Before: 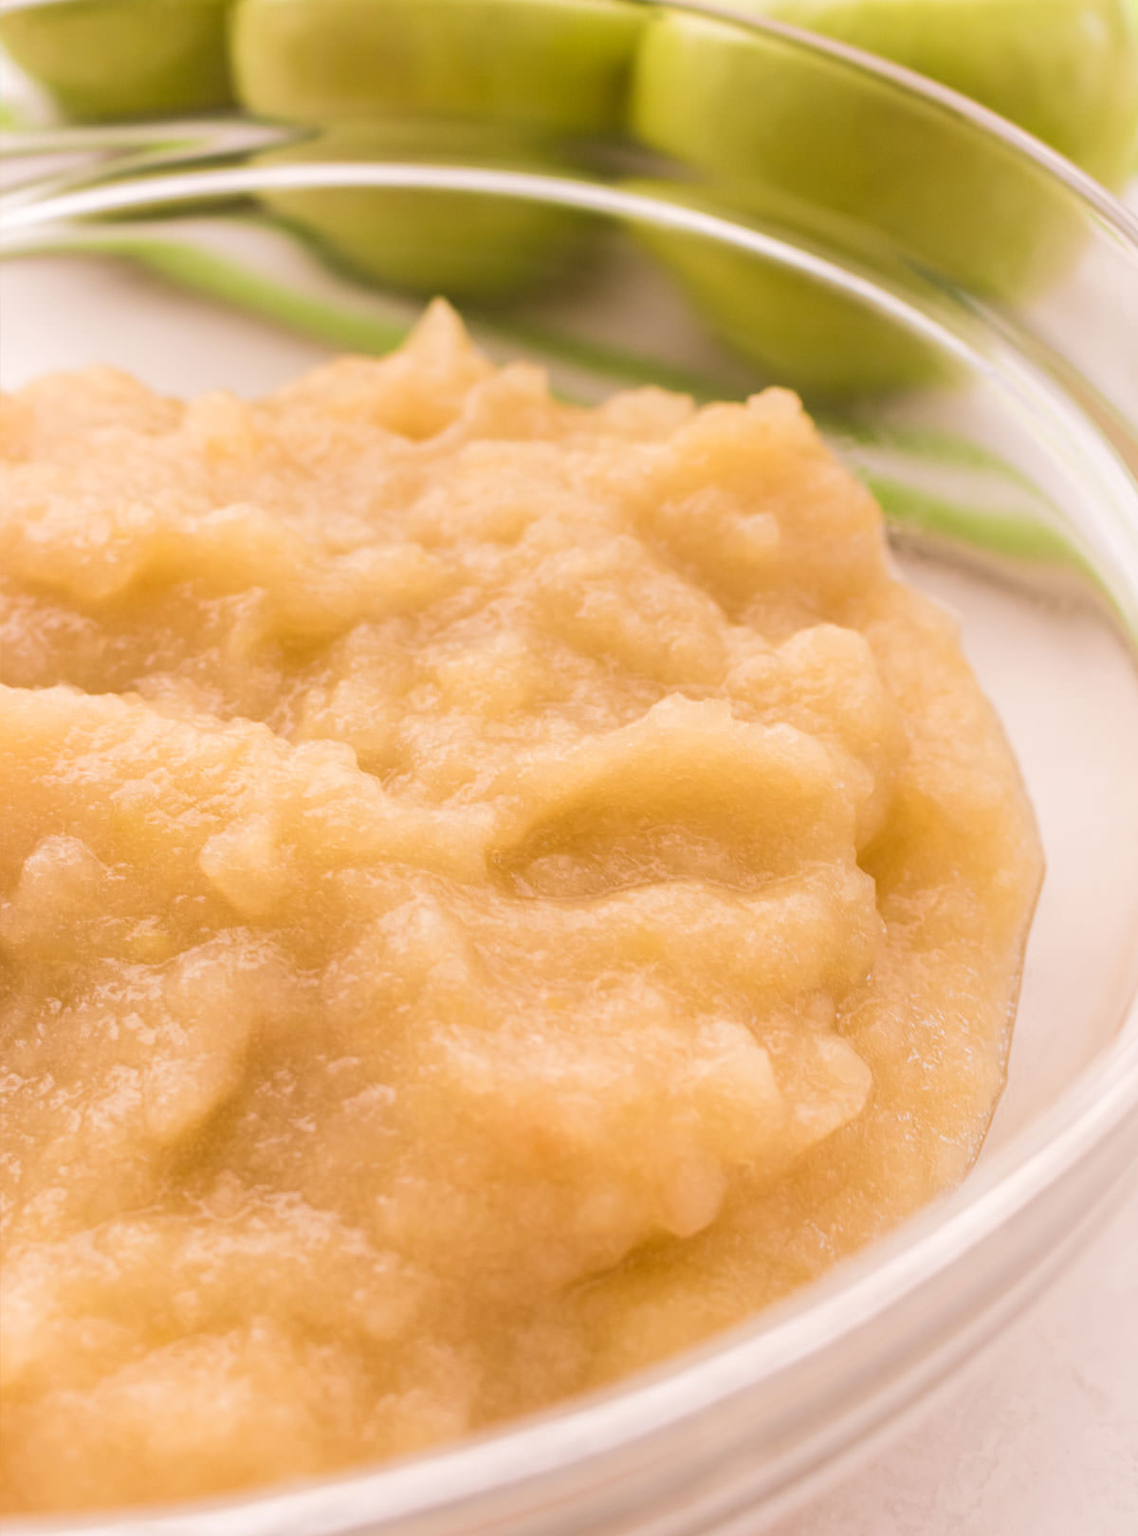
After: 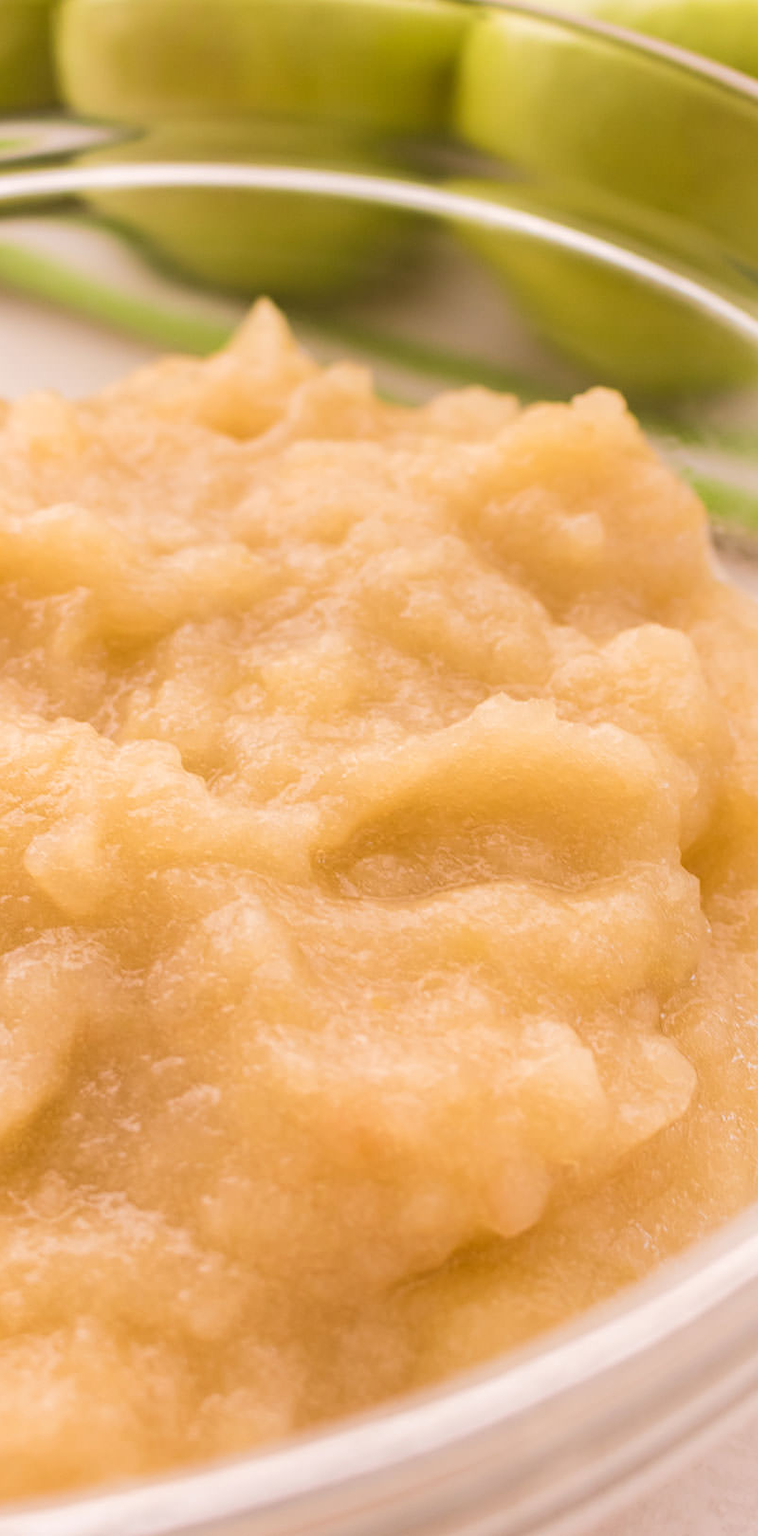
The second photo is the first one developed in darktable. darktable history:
crop and rotate: left 15.446%, right 17.836%
sharpen: amount 0.2
